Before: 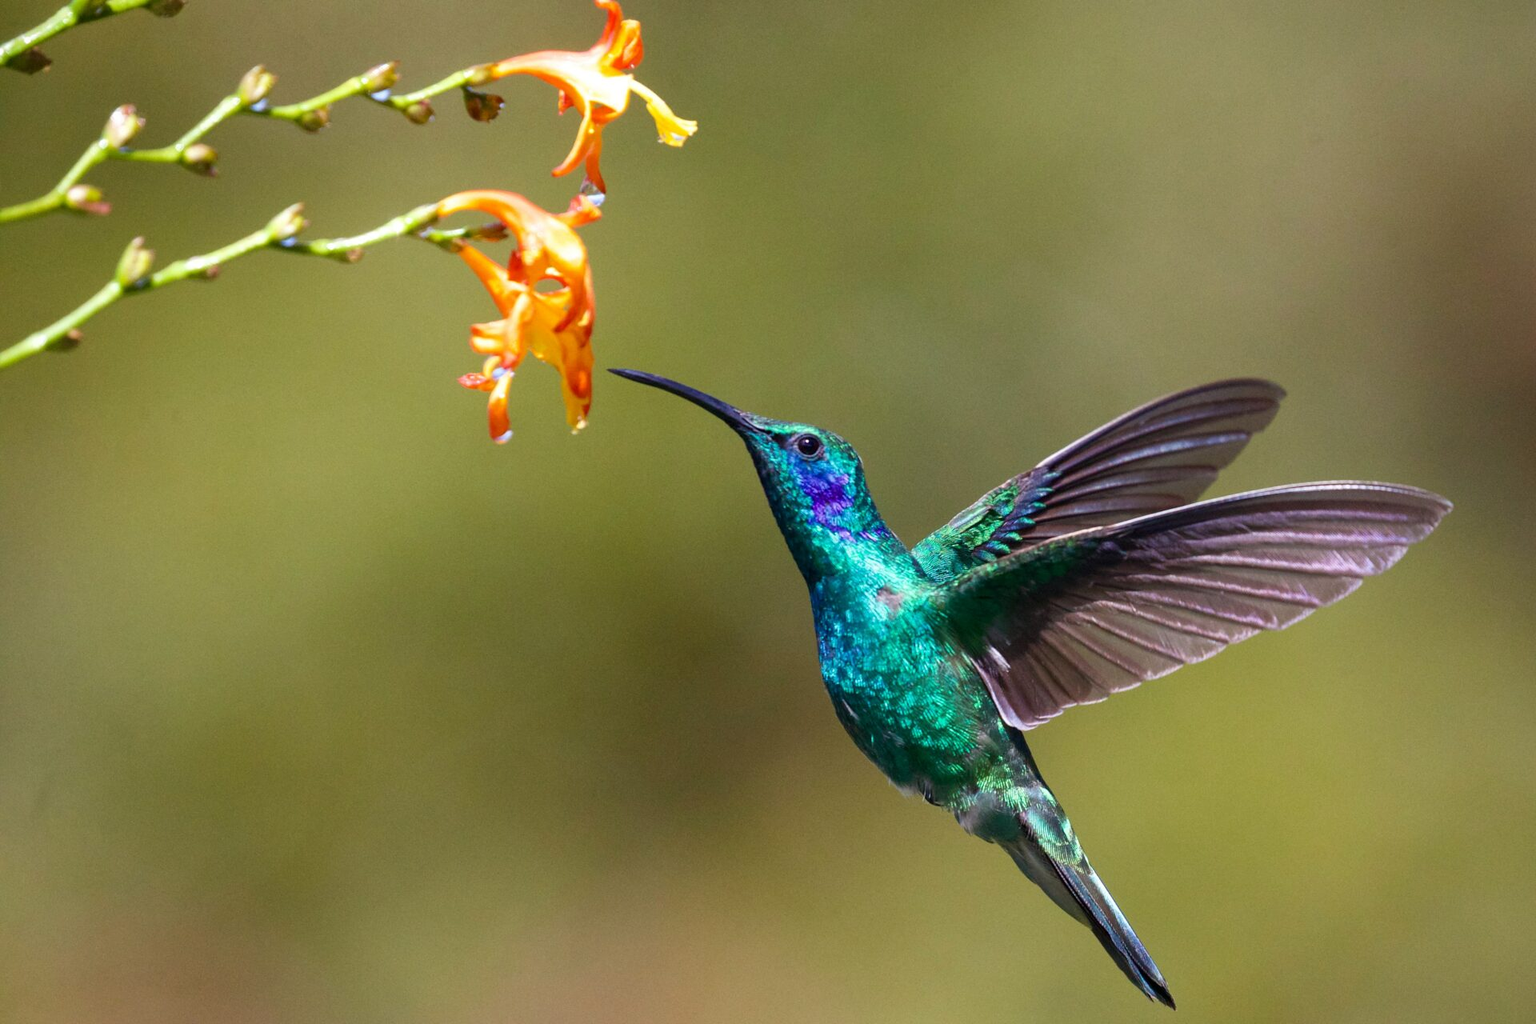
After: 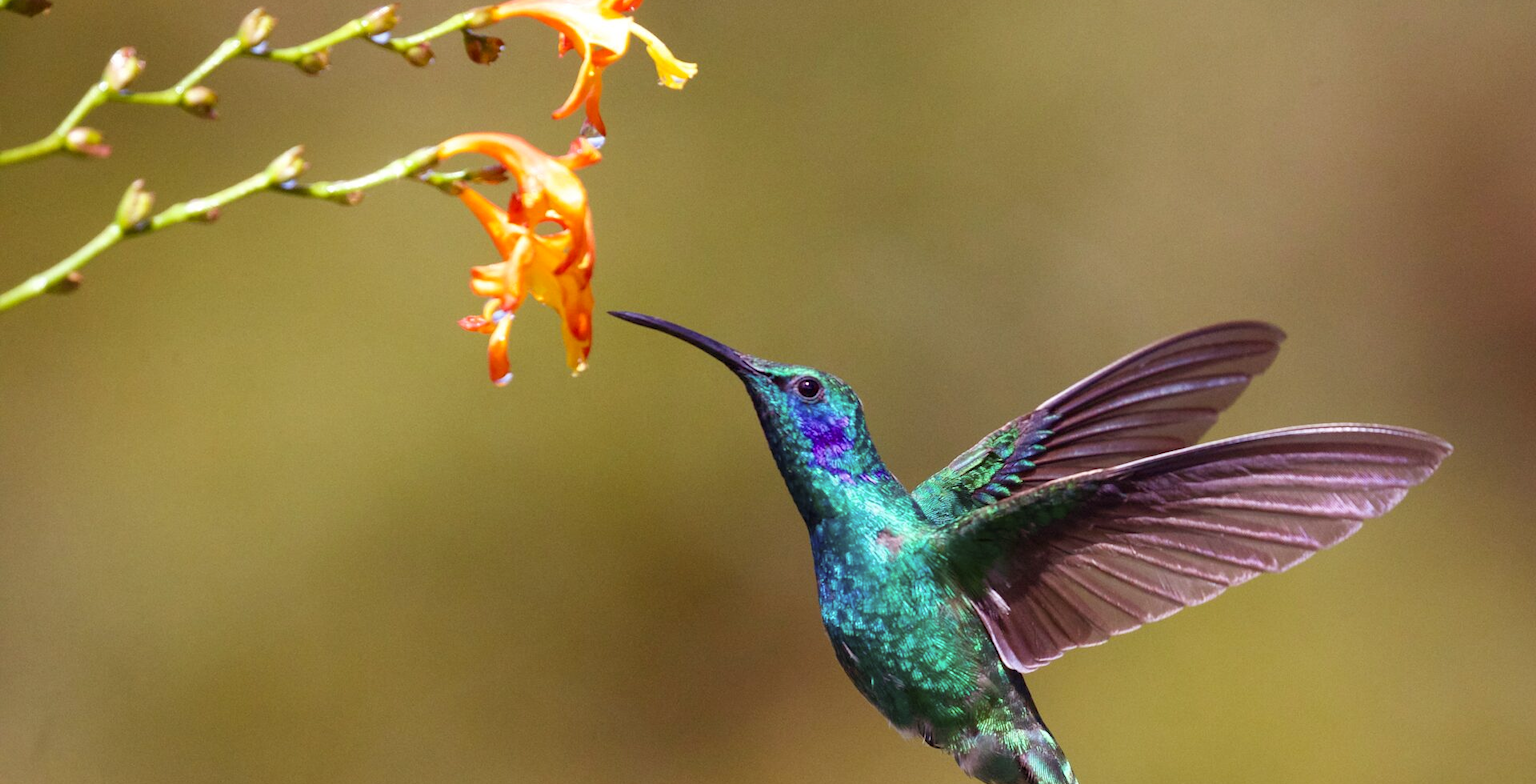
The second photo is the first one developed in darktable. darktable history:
rgb levels: mode RGB, independent channels, levels [[0, 0.474, 1], [0, 0.5, 1], [0, 0.5, 1]]
crop: top 5.667%, bottom 17.637%
